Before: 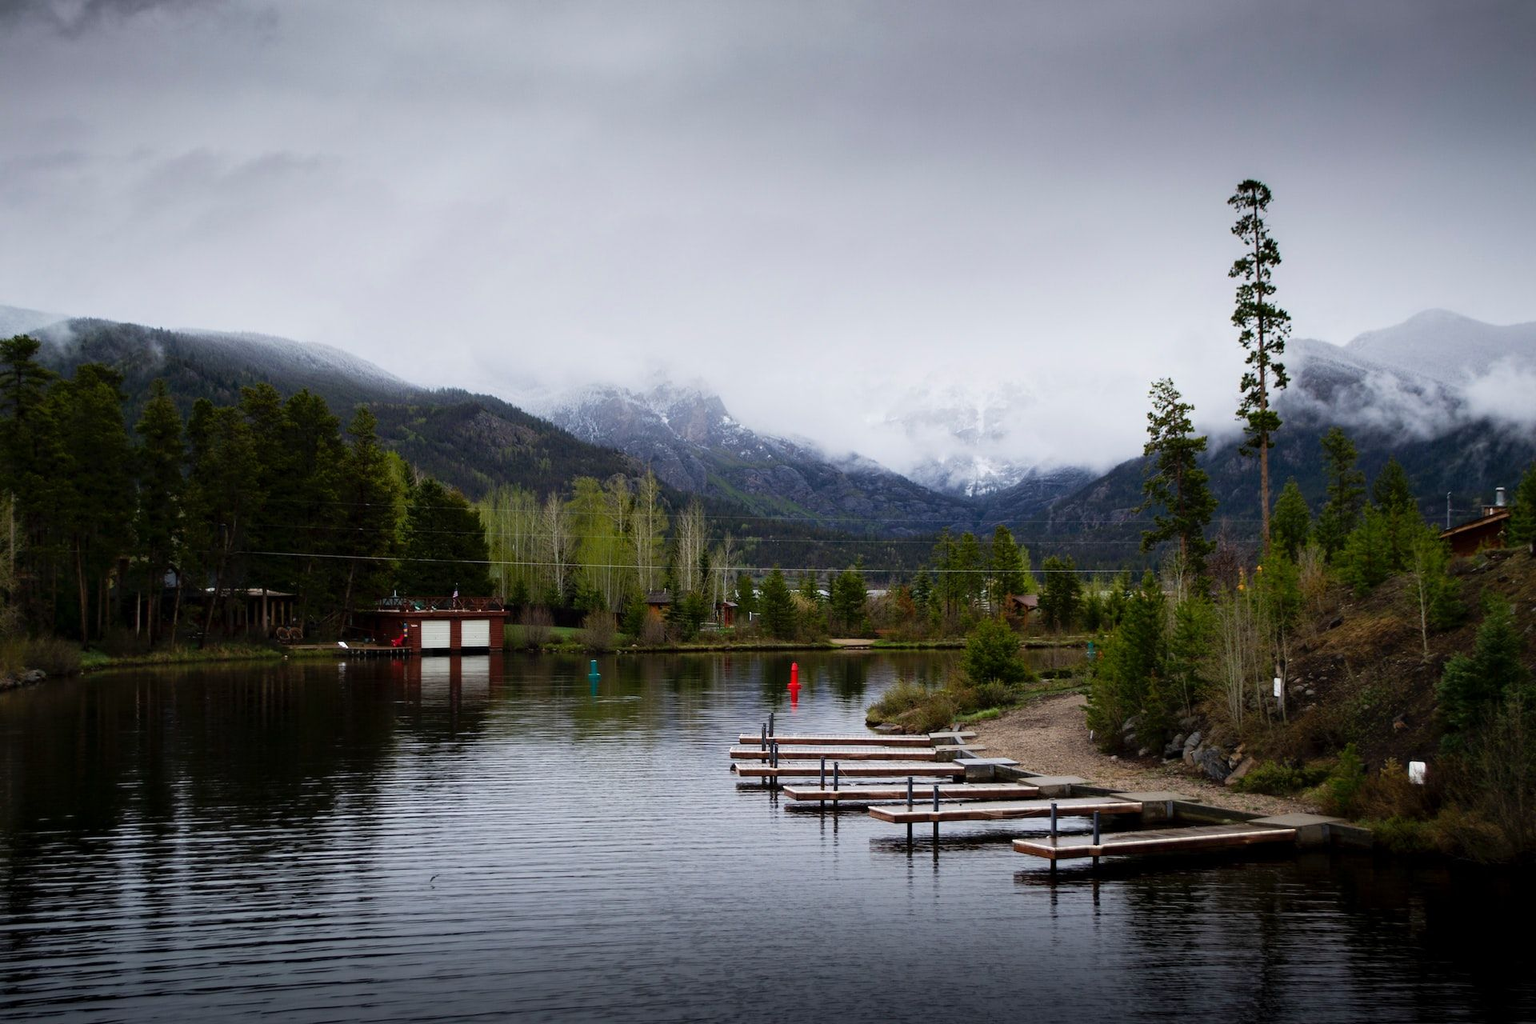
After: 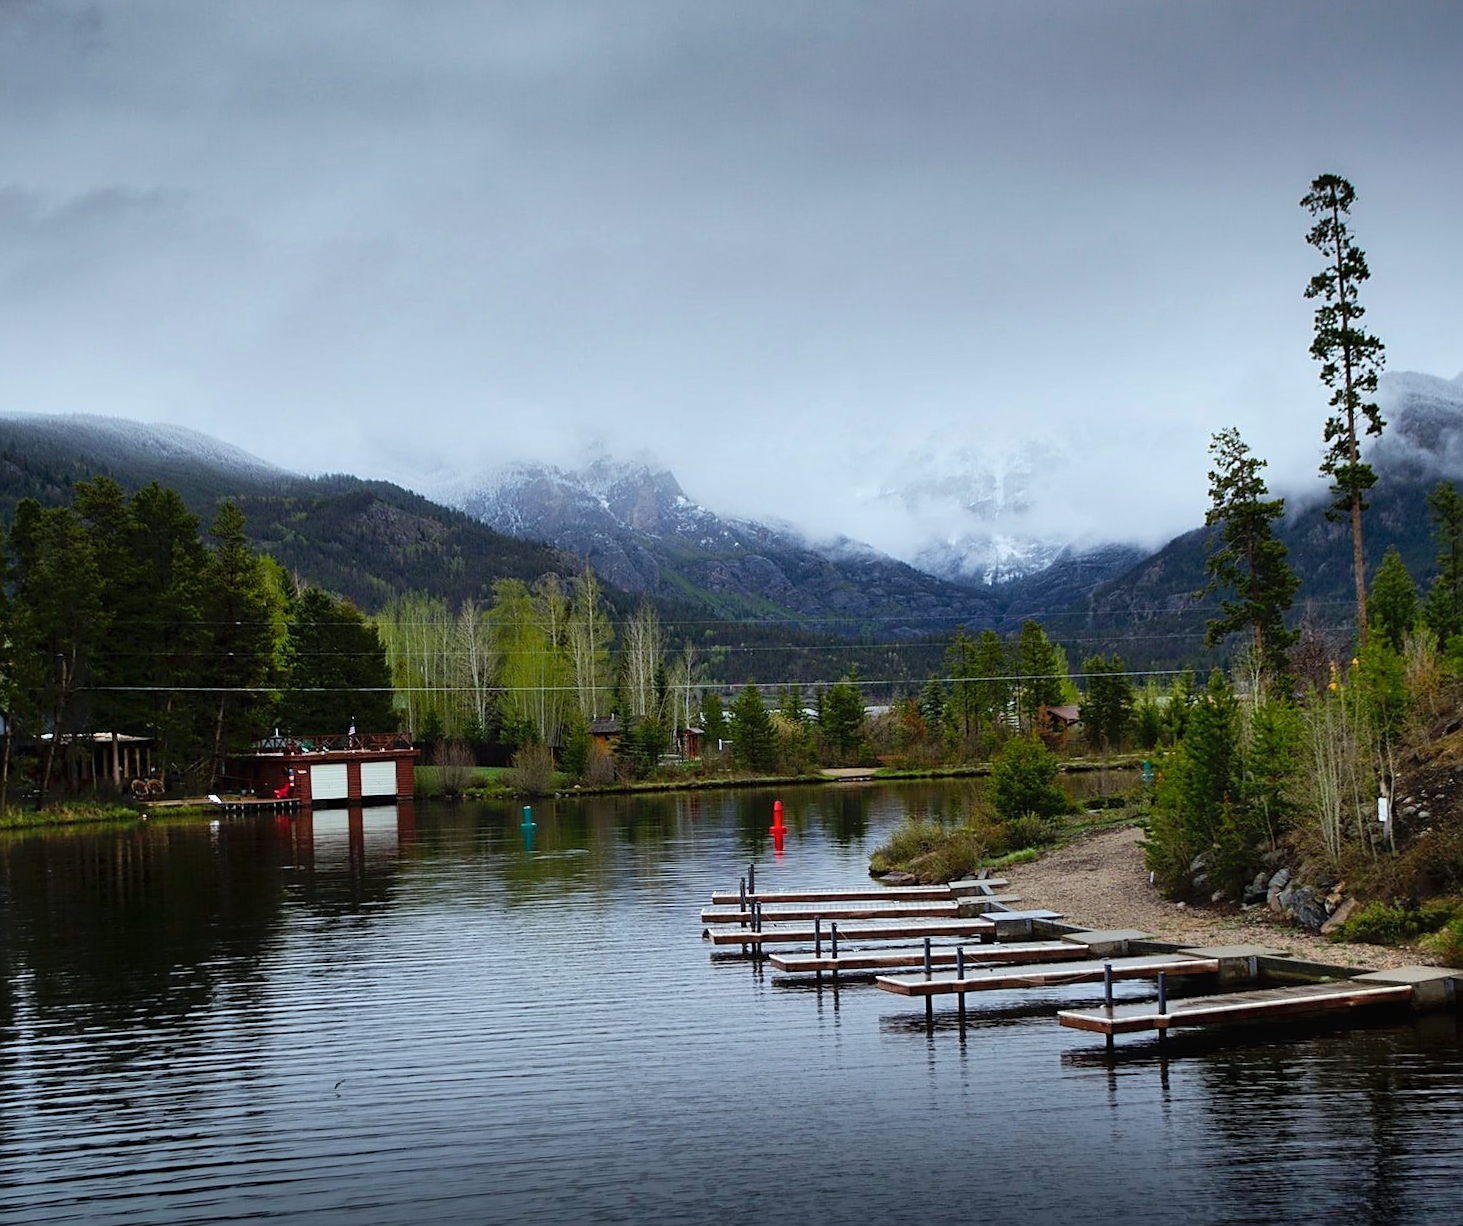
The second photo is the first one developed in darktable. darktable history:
crop and rotate: left 9.597%, right 10.195%
shadows and highlights: soften with gaussian
sharpen: on, module defaults
contrast equalizer: octaves 7, y [[0.6 ×6], [0.55 ×6], [0 ×6], [0 ×6], [0 ×6]], mix -0.2
color balance rgb: perceptual saturation grading › global saturation 10%, global vibrance 10%
rotate and perspective: rotation -2.12°, lens shift (vertical) 0.009, lens shift (horizontal) -0.008, automatic cropping original format, crop left 0.036, crop right 0.964, crop top 0.05, crop bottom 0.959
color calibration: illuminant Planckian (black body), adaptation linear Bradford (ICC v4), x 0.361, y 0.366, temperature 4511.61 K, saturation algorithm version 1 (2020)
